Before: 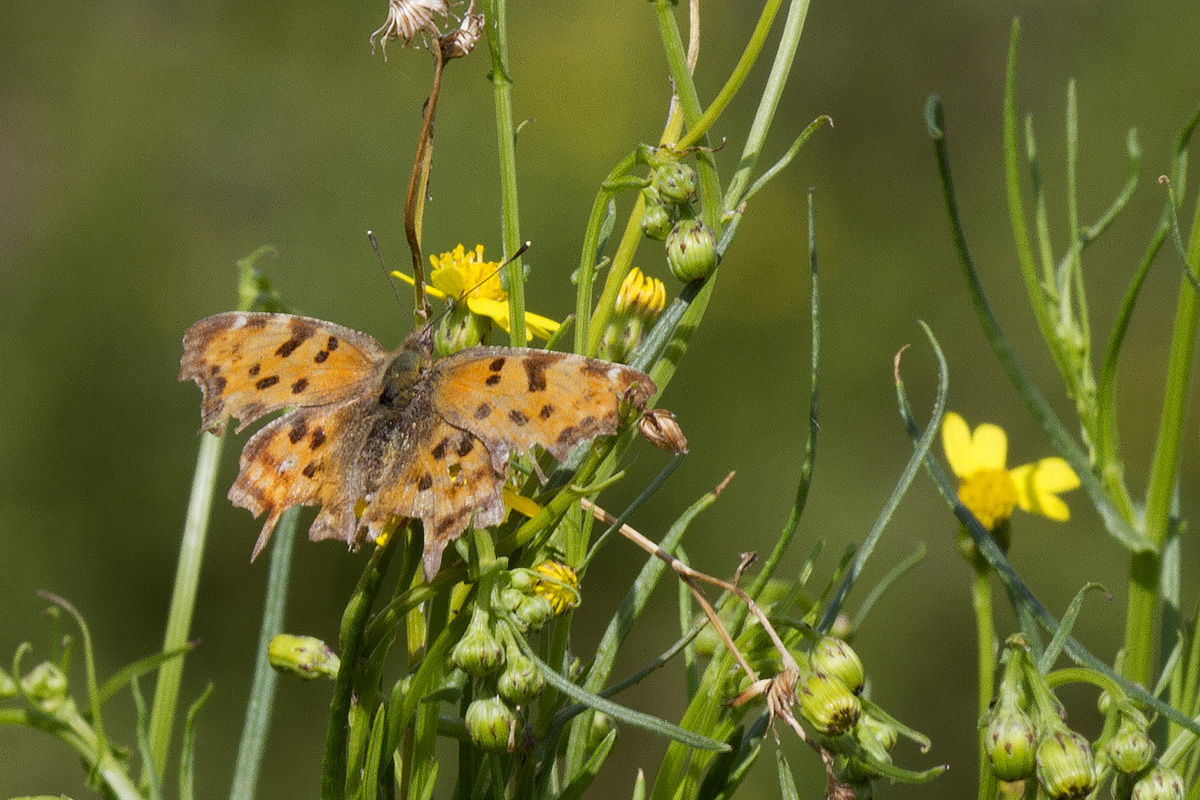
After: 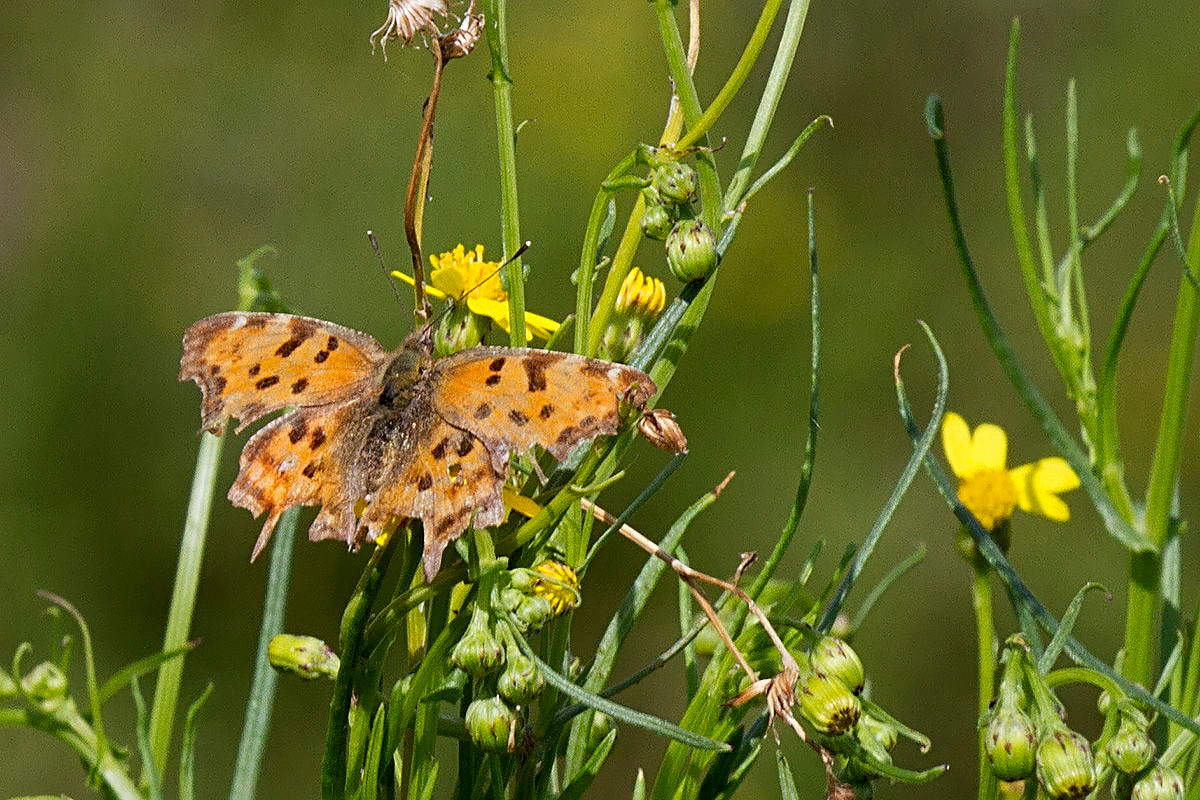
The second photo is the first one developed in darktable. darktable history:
sharpen: radius 3.124
